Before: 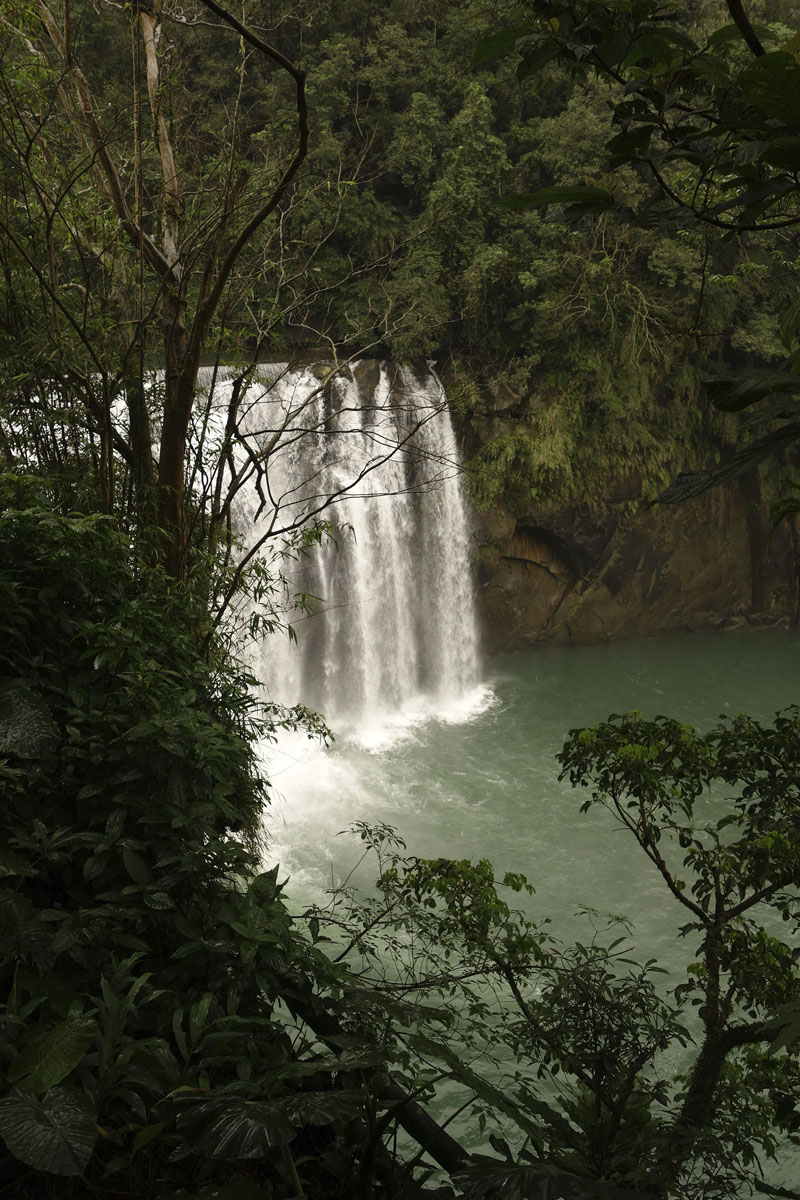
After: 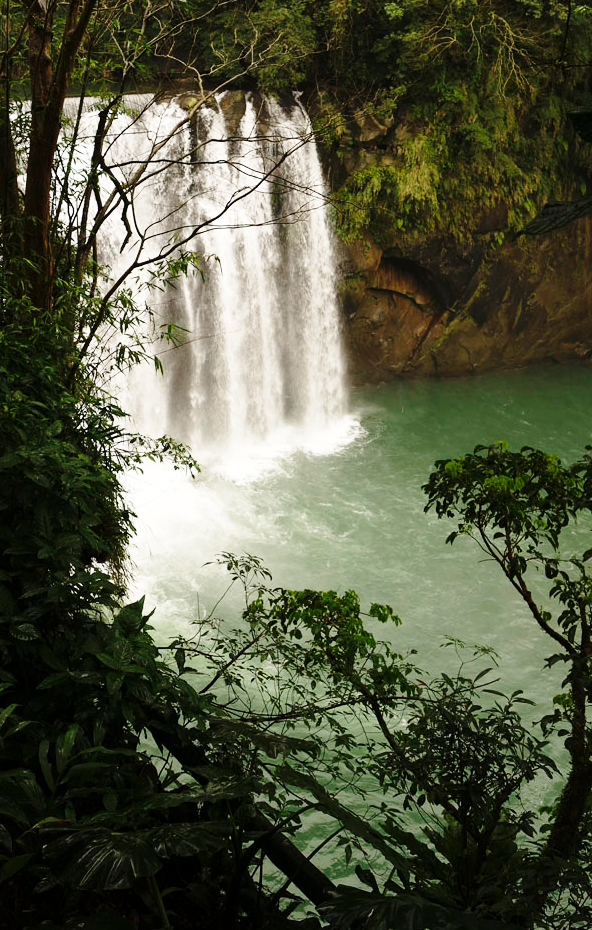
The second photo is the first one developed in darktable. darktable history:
crop: left 16.844%, top 22.472%, right 9.044%
base curve: curves: ch0 [(0, 0) (0.028, 0.03) (0.121, 0.232) (0.46, 0.748) (0.859, 0.968) (1, 1)], preserve colors none
